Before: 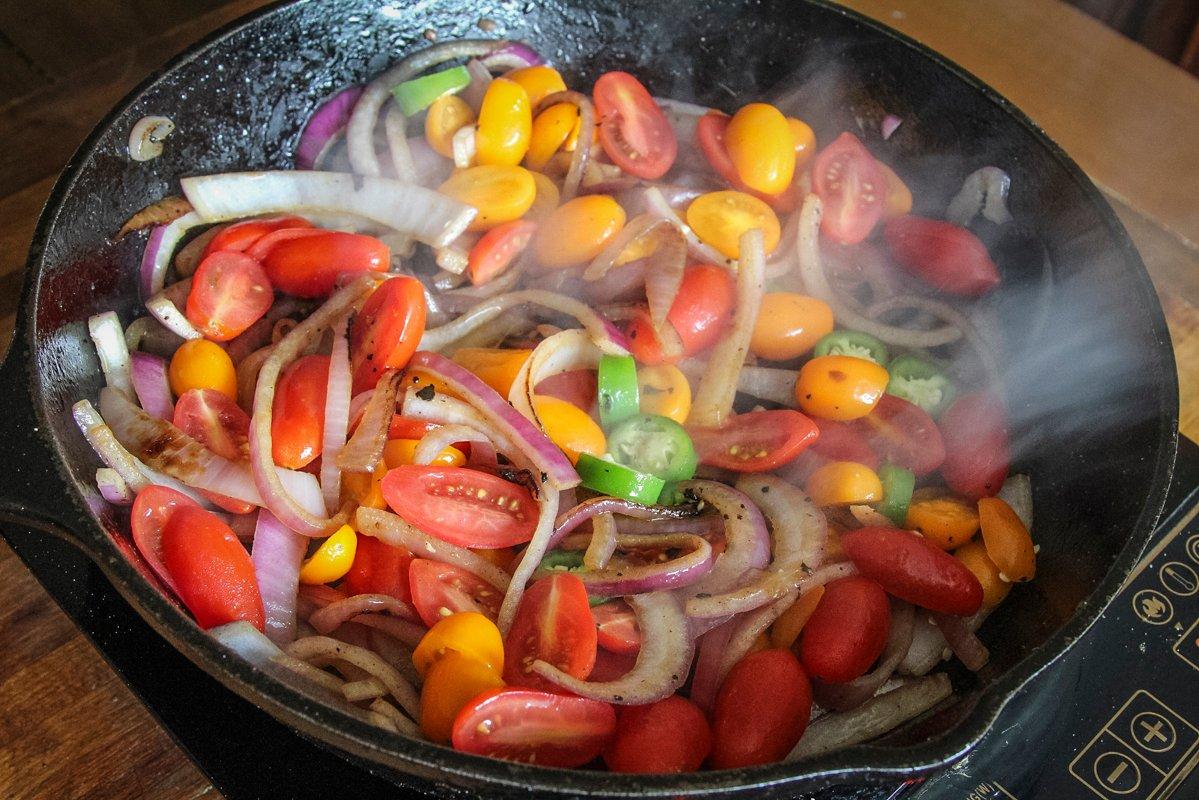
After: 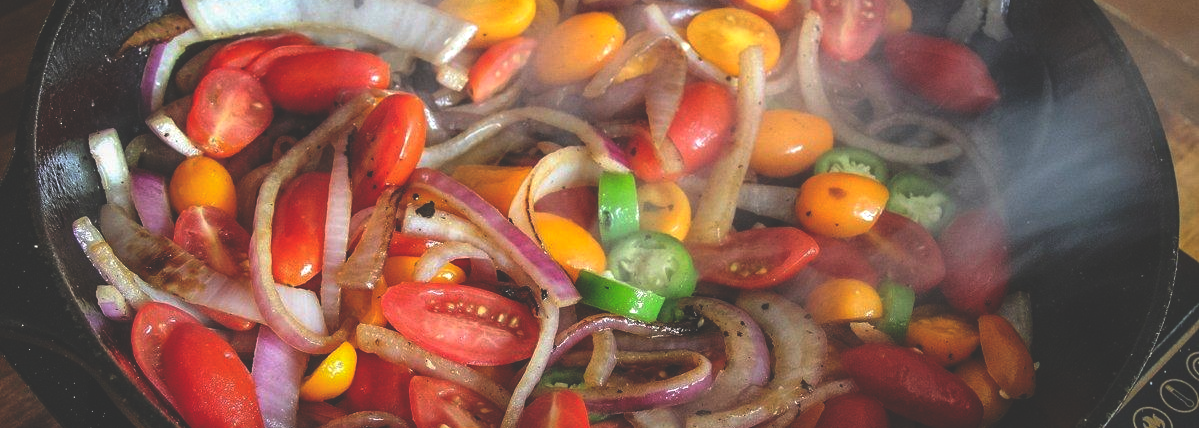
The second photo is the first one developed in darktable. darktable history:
color balance rgb: shadows lift › luminance -10%, highlights gain › luminance 10%, saturation formula JzAzBz (2021)
rgb curve: curves: ch0 [(0, 0.186) (0.314, 0.284) (0.775, 0.708) (1, 1)], compensate middle gray true, preserve colors none
crop and rotate: top 23.043%, bottom 23.437%
